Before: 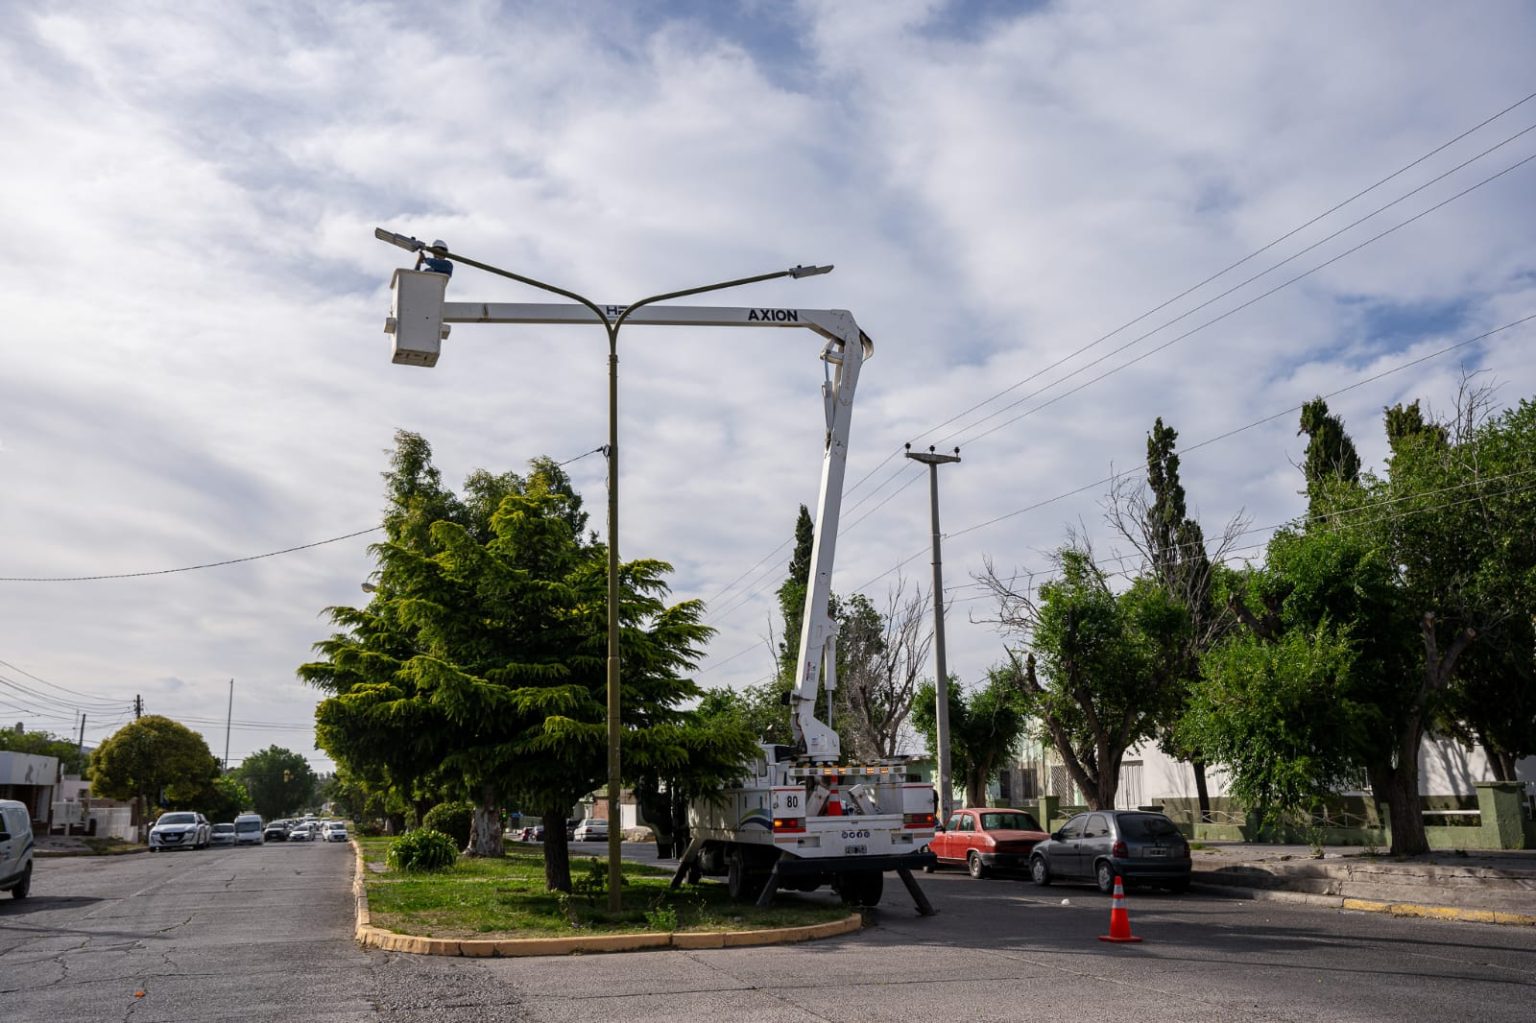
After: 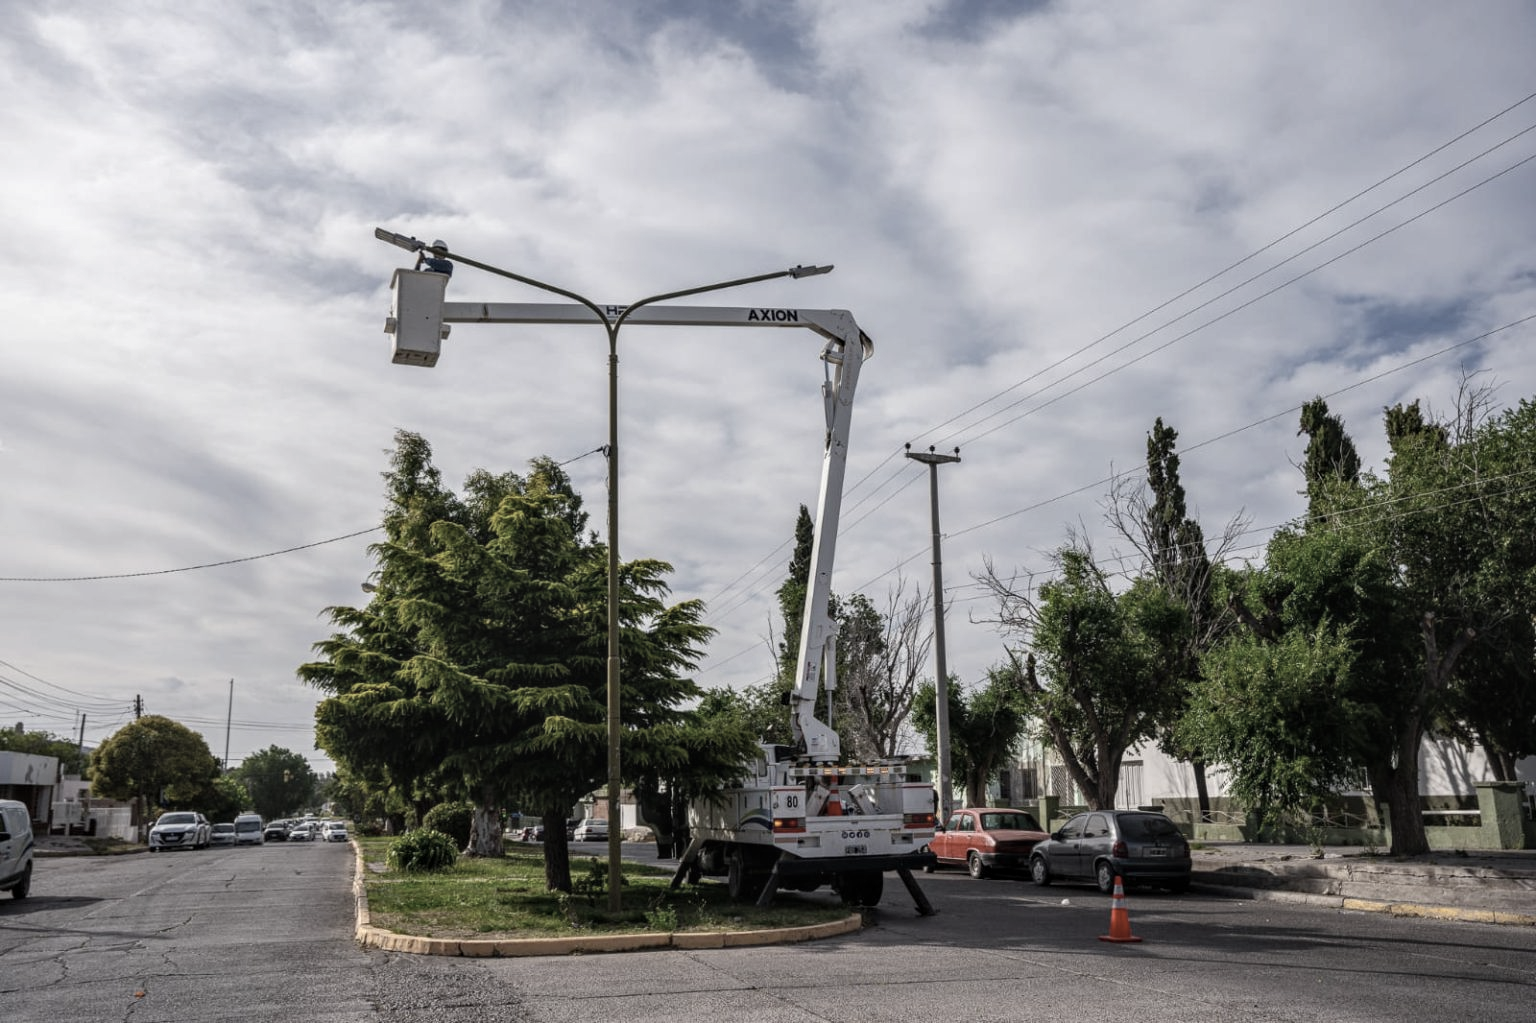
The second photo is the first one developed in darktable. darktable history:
contrast brightness saturation: contrast -0.05, saturation -0.41
local contrast: on, module defaults
